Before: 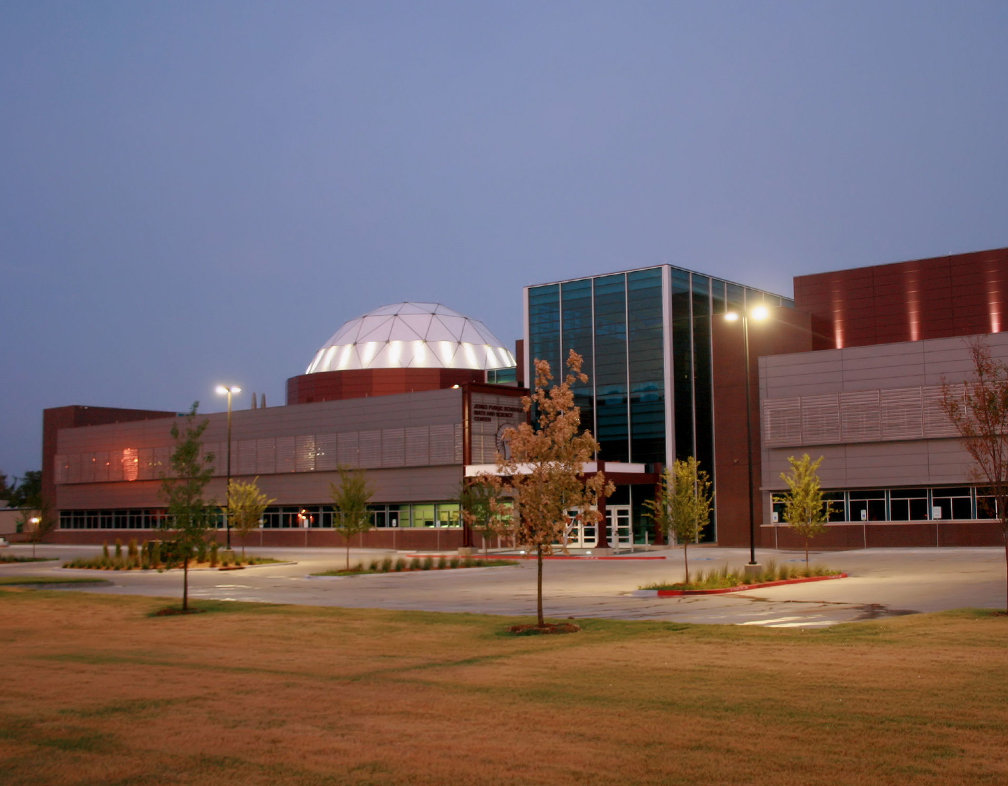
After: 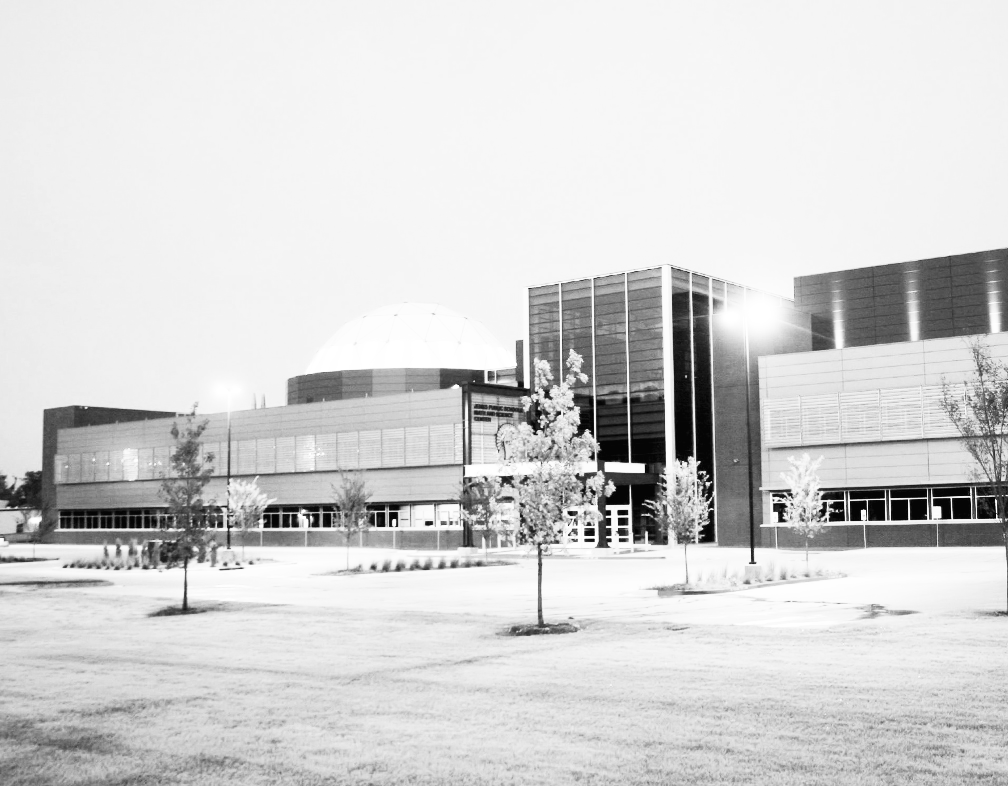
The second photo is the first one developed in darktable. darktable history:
contrast brightness saturation: contrast 0.53, brightness 0.47, saturation -1
exposure: black level correction 0, exposure 1.675 EV, compensate exposure bias true, compensate highlight preservation false
color balance: contrast 6.48%, output saturation 113.3%
filmic rgb: black relative exposure -7.82 EV, white relative exposure 4.29 EV, hardness 3.86, color science v6 (2022)
